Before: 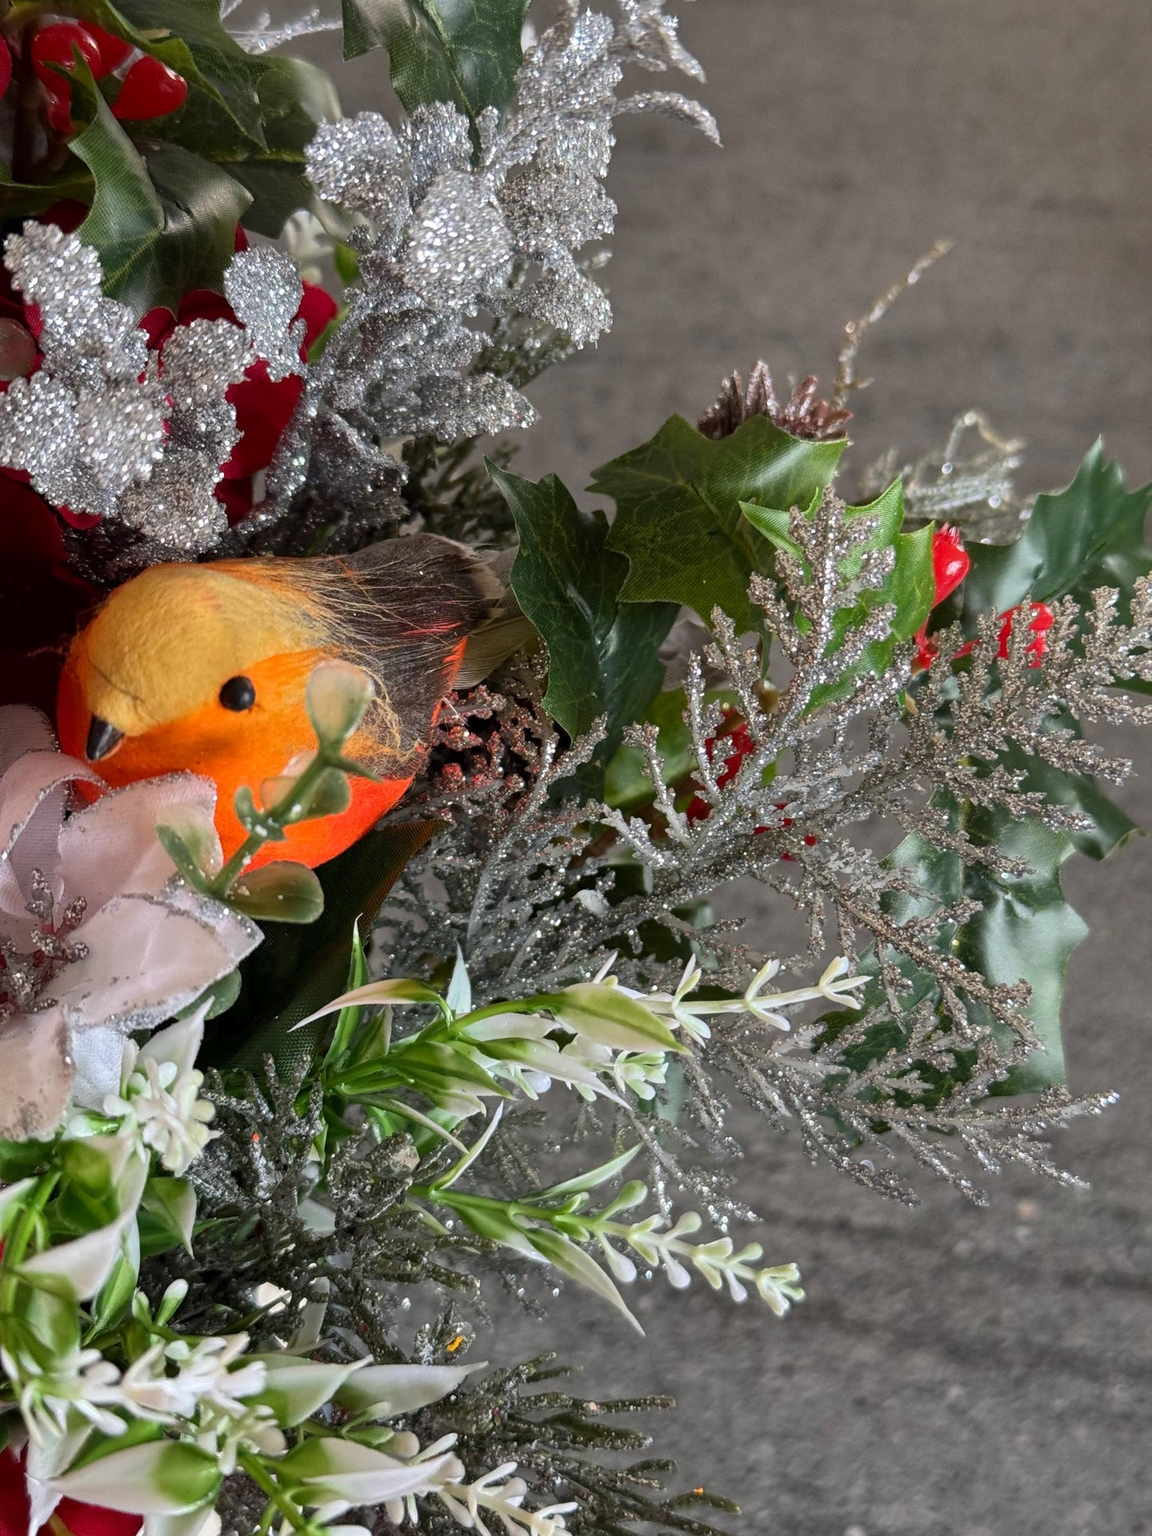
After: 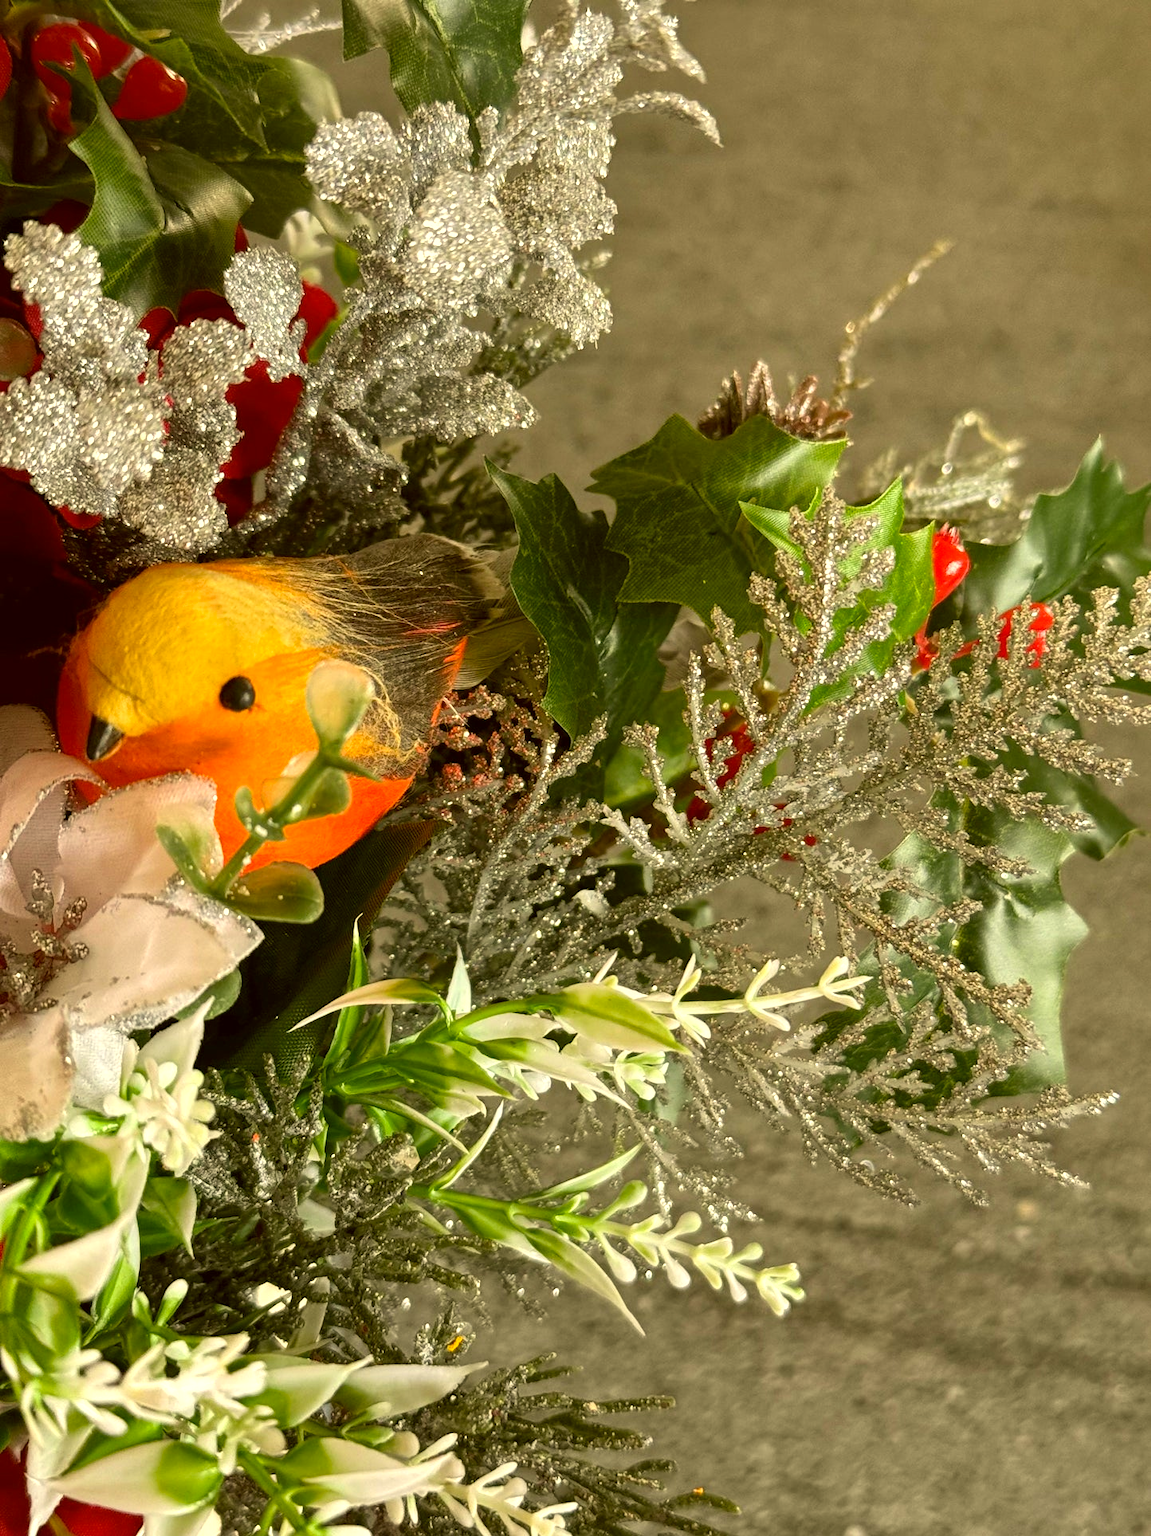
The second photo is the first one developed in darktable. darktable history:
exposure: black level correction 0, exposure 0.499 EV, compensate highlight preservation false
color correction: highlights a* 0.124, highlights b* 29.22, shadows a* -0.17, shadows b* 21.4
